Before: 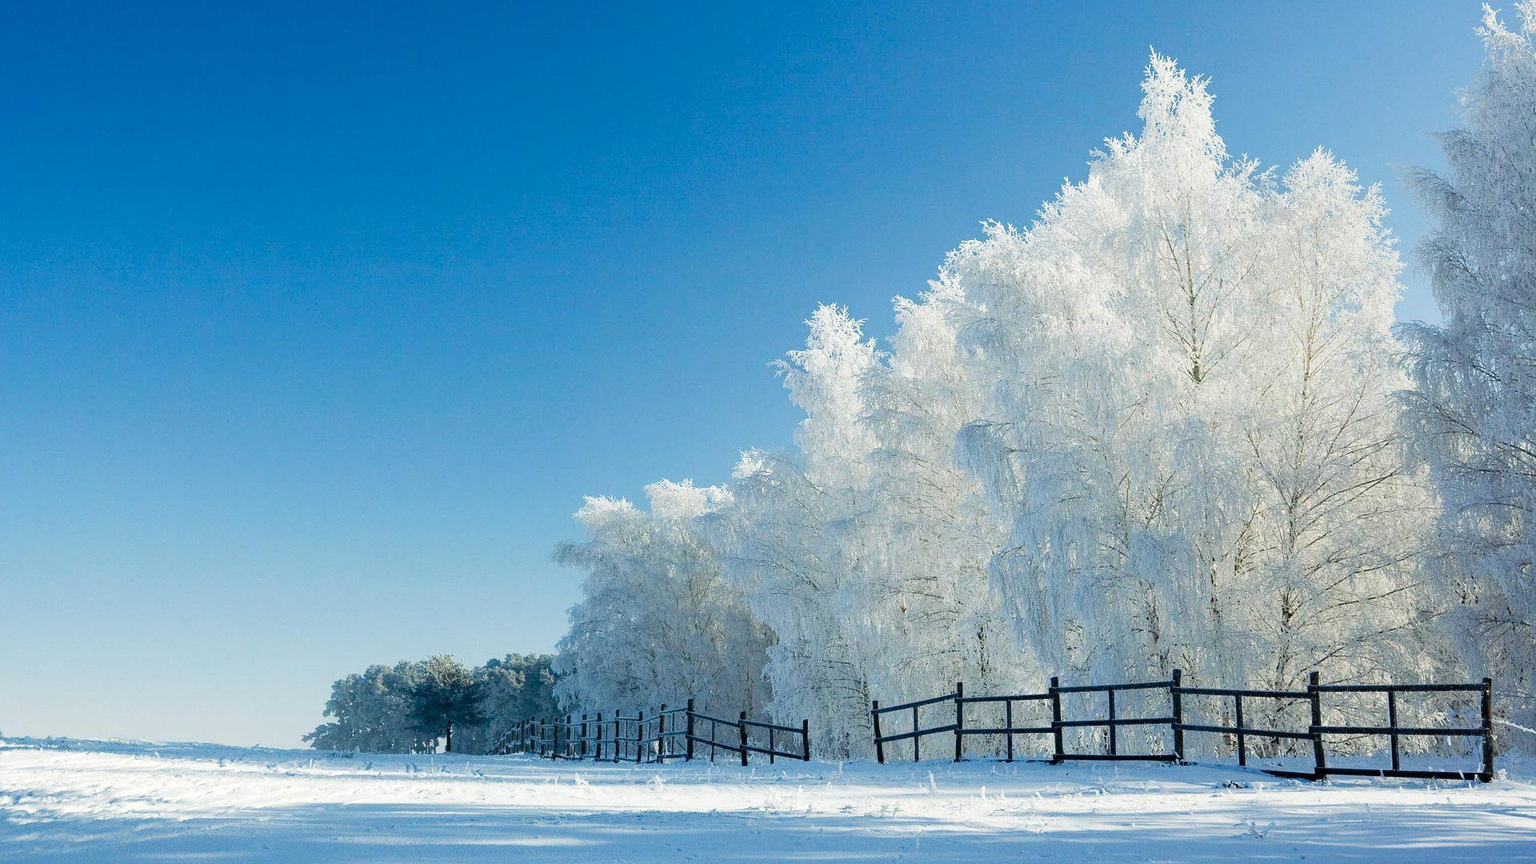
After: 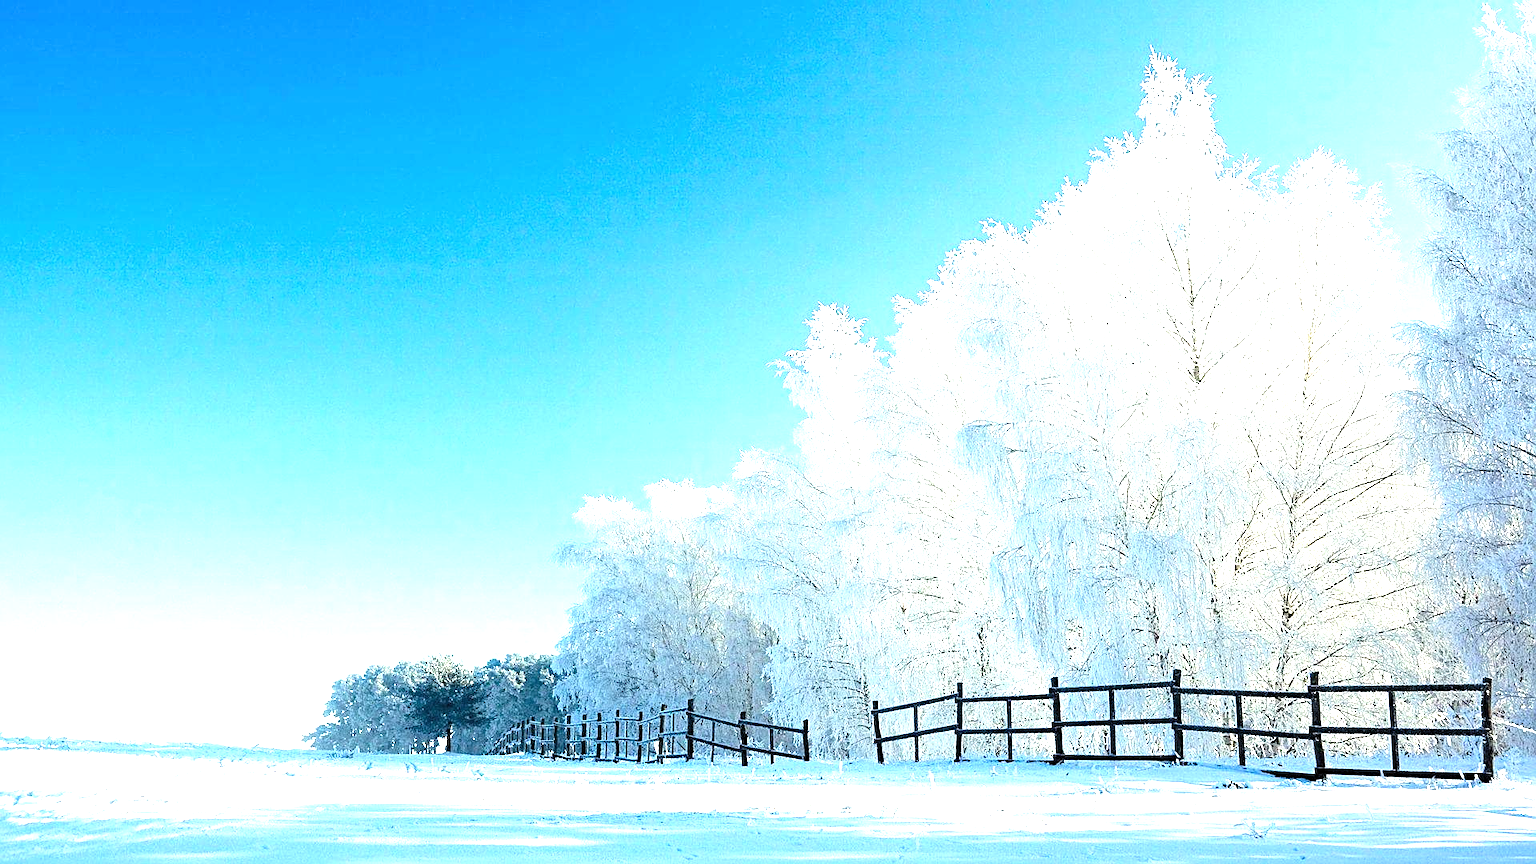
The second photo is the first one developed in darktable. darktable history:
exposure: black level correction 0, exposure 1.3 EV, compensate exposure bias true, compensate highlight preservation false
levels: levels [0.031, 0.5, 0.969]
sharpen: on, module defaults
contrast brightness saturation: contrast 0.1, brightness 0.02, saturation 0.02
